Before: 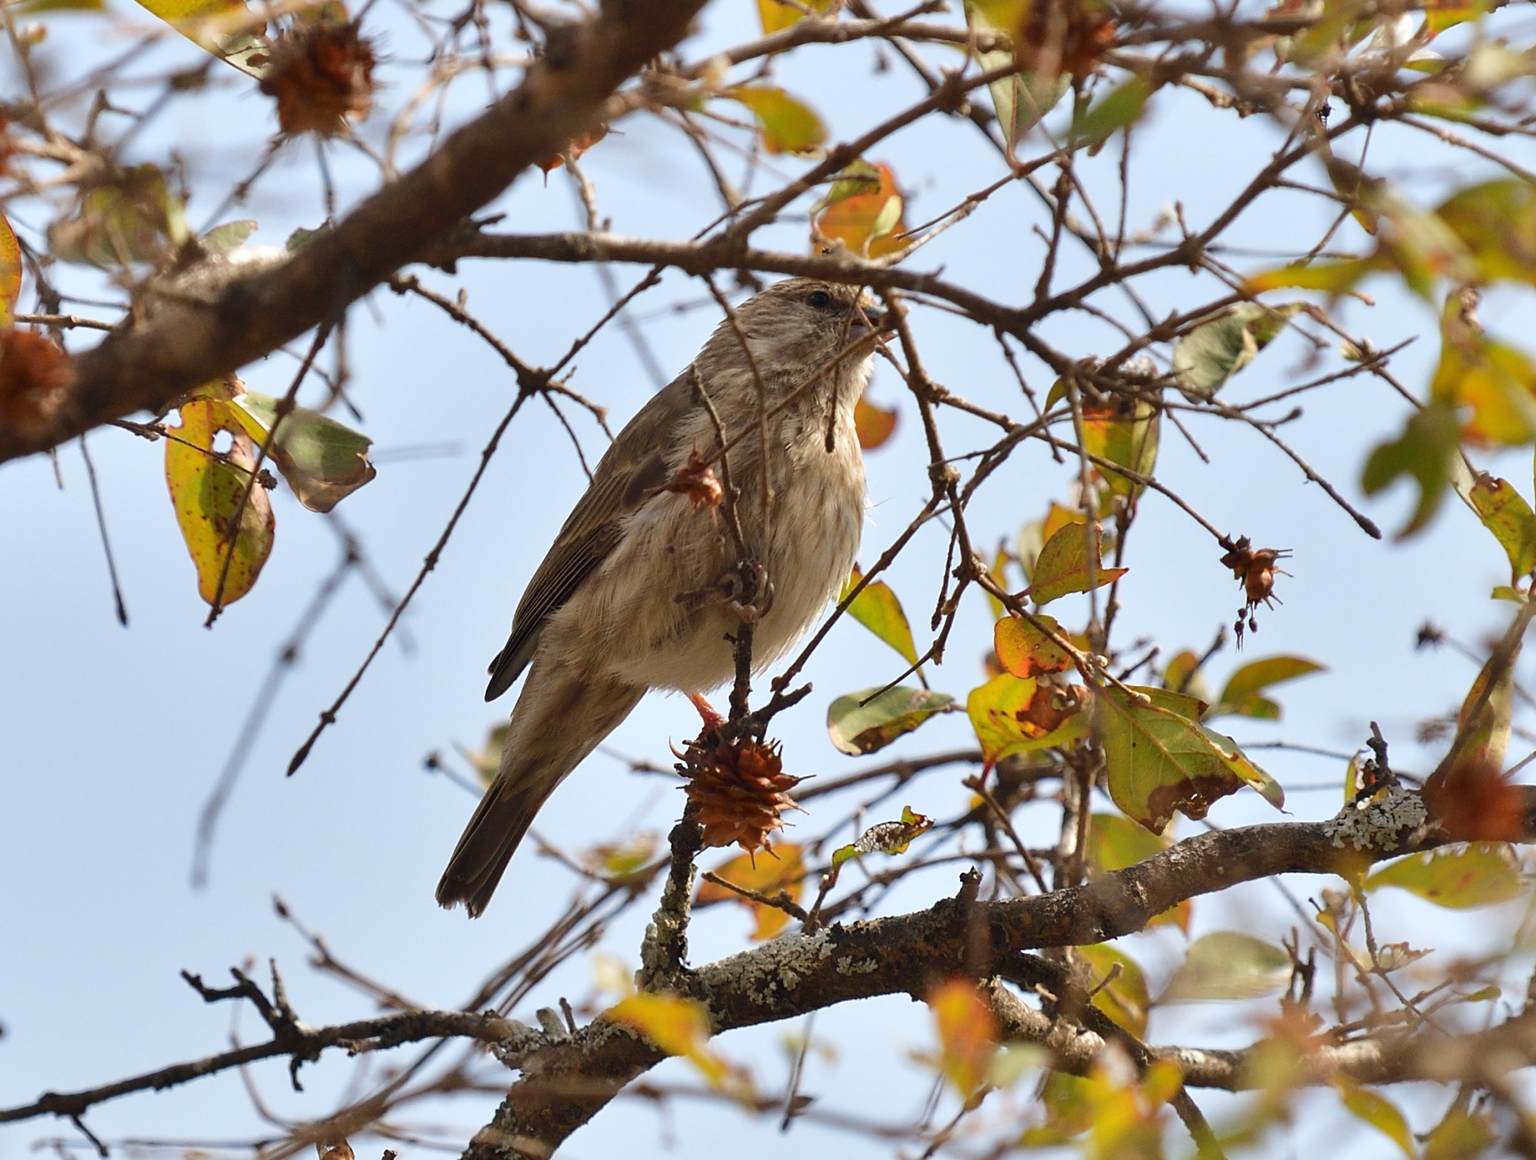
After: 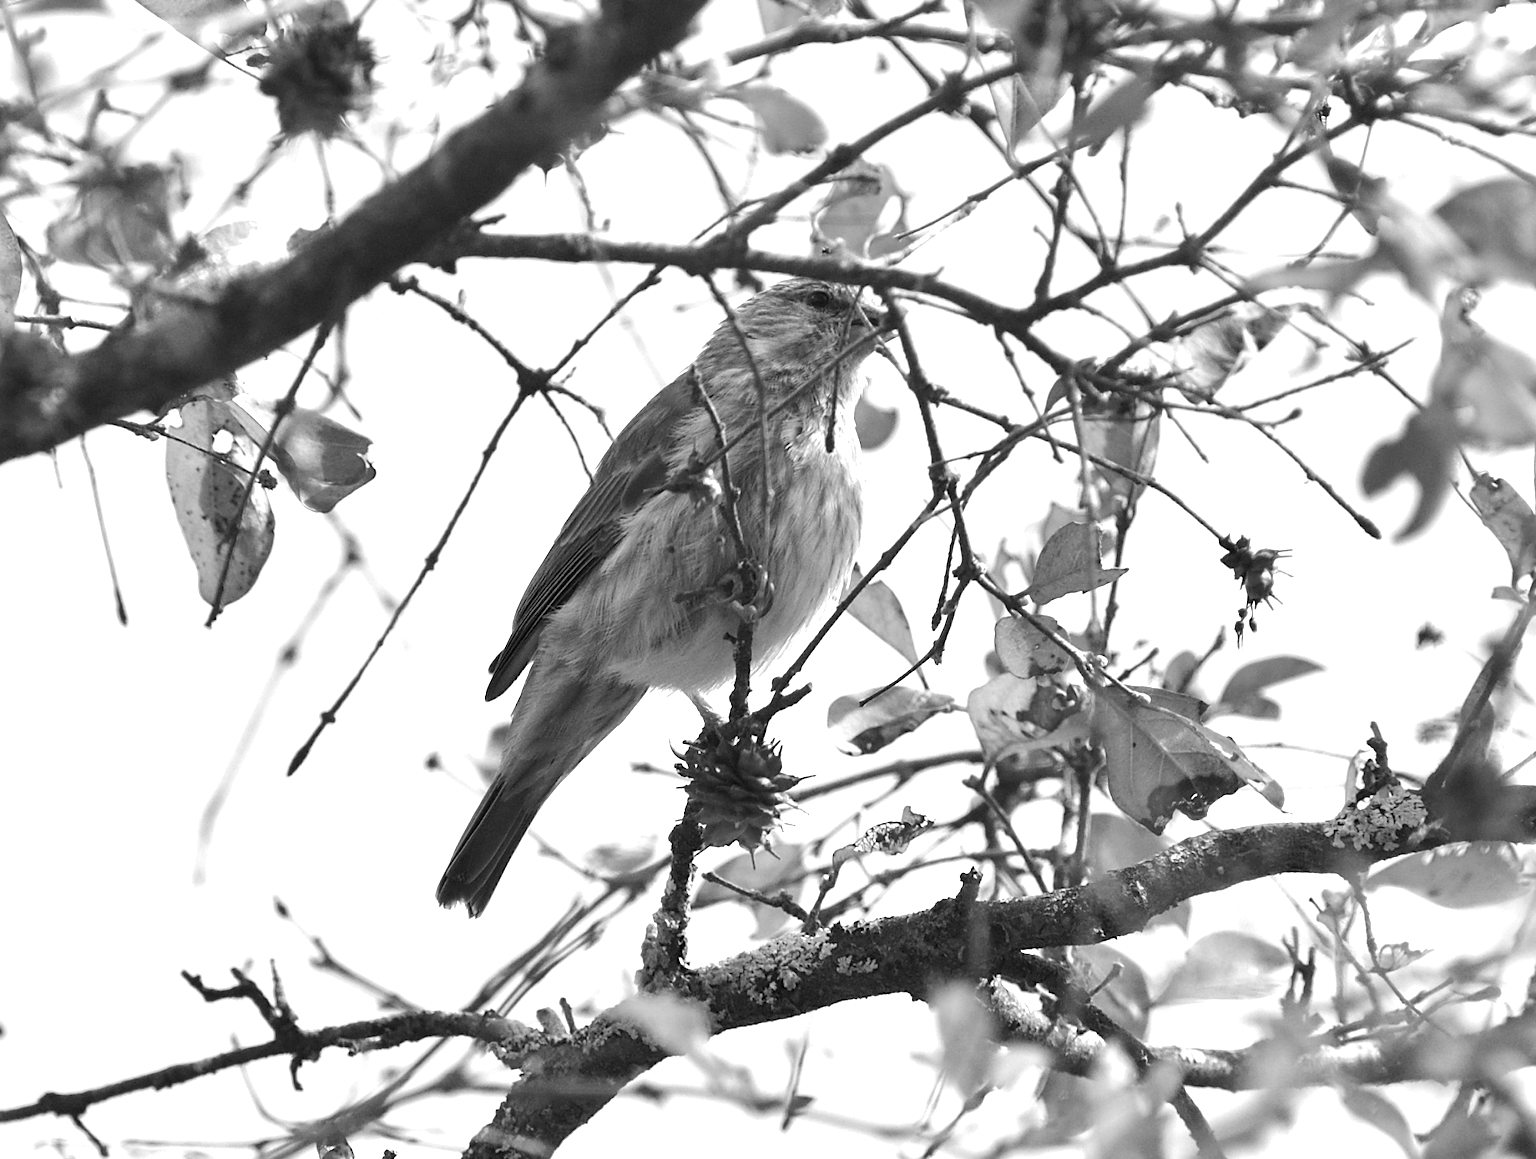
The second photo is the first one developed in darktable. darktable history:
color zones: curves: ch0 [(0, 0.5) (0.125, 0.4) (0.25, 0.5) (0.375, 0.4) (0.5, 0.4) (0.625, 0.35) (0.75, 0.35) (0.875, 0.5)]; ch1 [(0, 0.35) (0.125, 0.45) (0.25, 0.35) (0.375, 0.35) (0.5, 0.35) (0.625, 0.35) (0.75, 0.45) (0.875, 0.35)]; ch2 [(0, 0.6) (0.125, 0.5) (0.25, 0.5) (0.375, 0.6) (0.5, 0.6) (0.625, 0.5) (0.75, 0.5) (0.875, 0.5)], mix 42.36%
color calibration: output gray [0.31, 0.36, 0.33, 0], x 0.37, y 0.382, temperature 4313.35 K, gamut compression 1.73
exposure: black level correction 0.001, exposure 0.958 EV, compensate highlight preservation false
